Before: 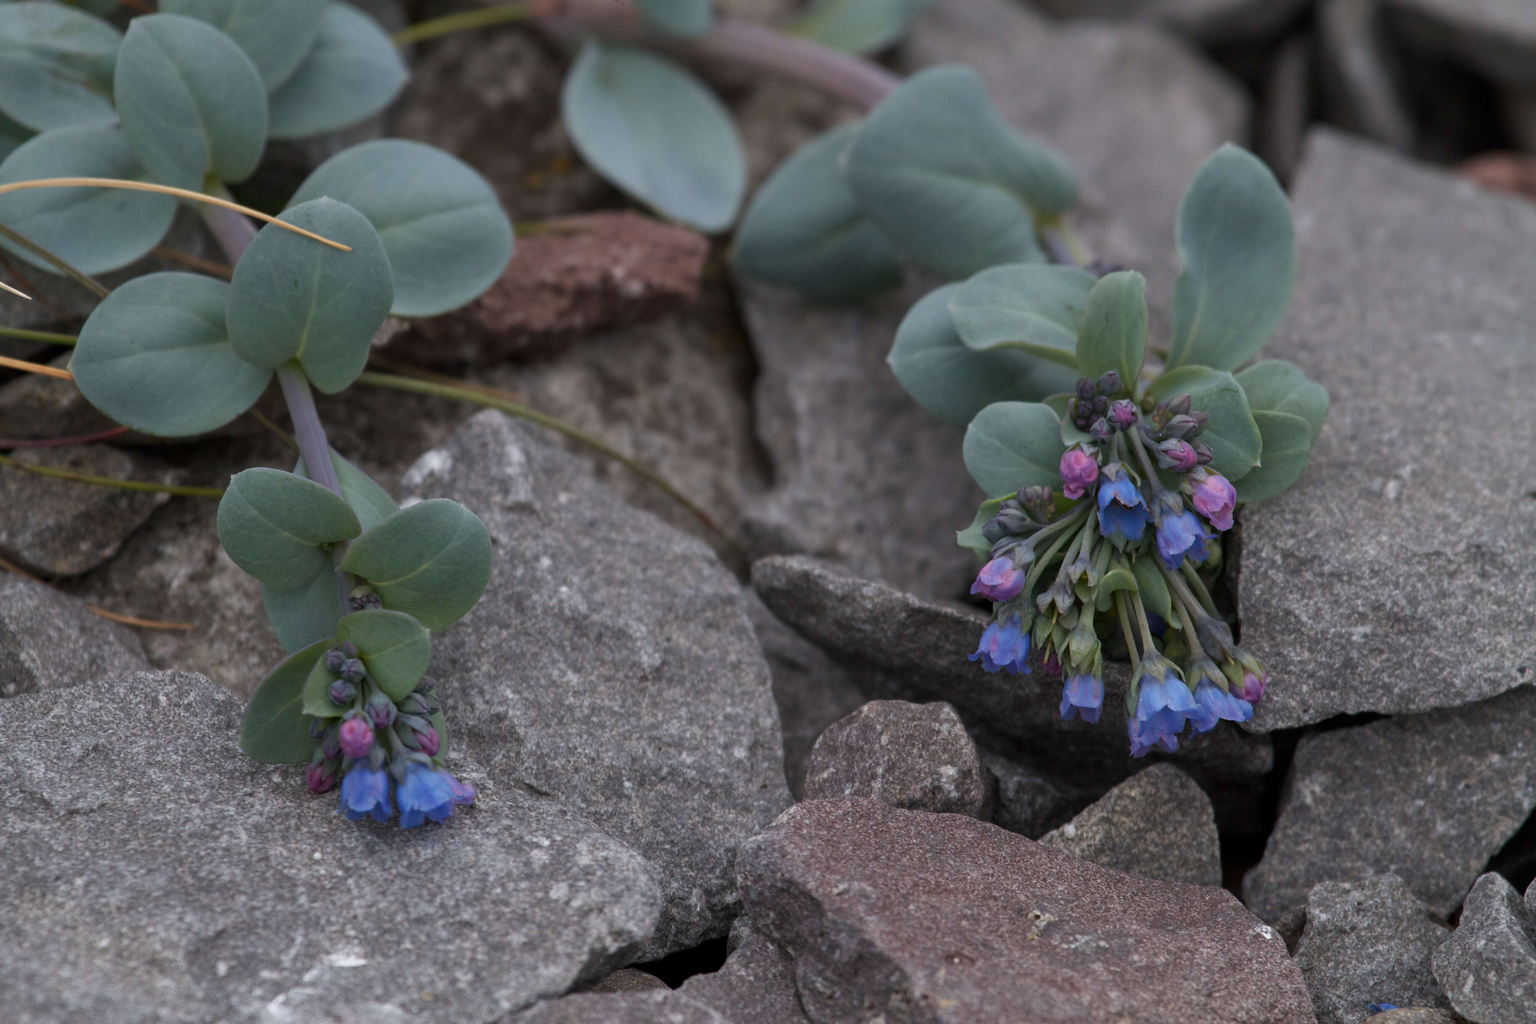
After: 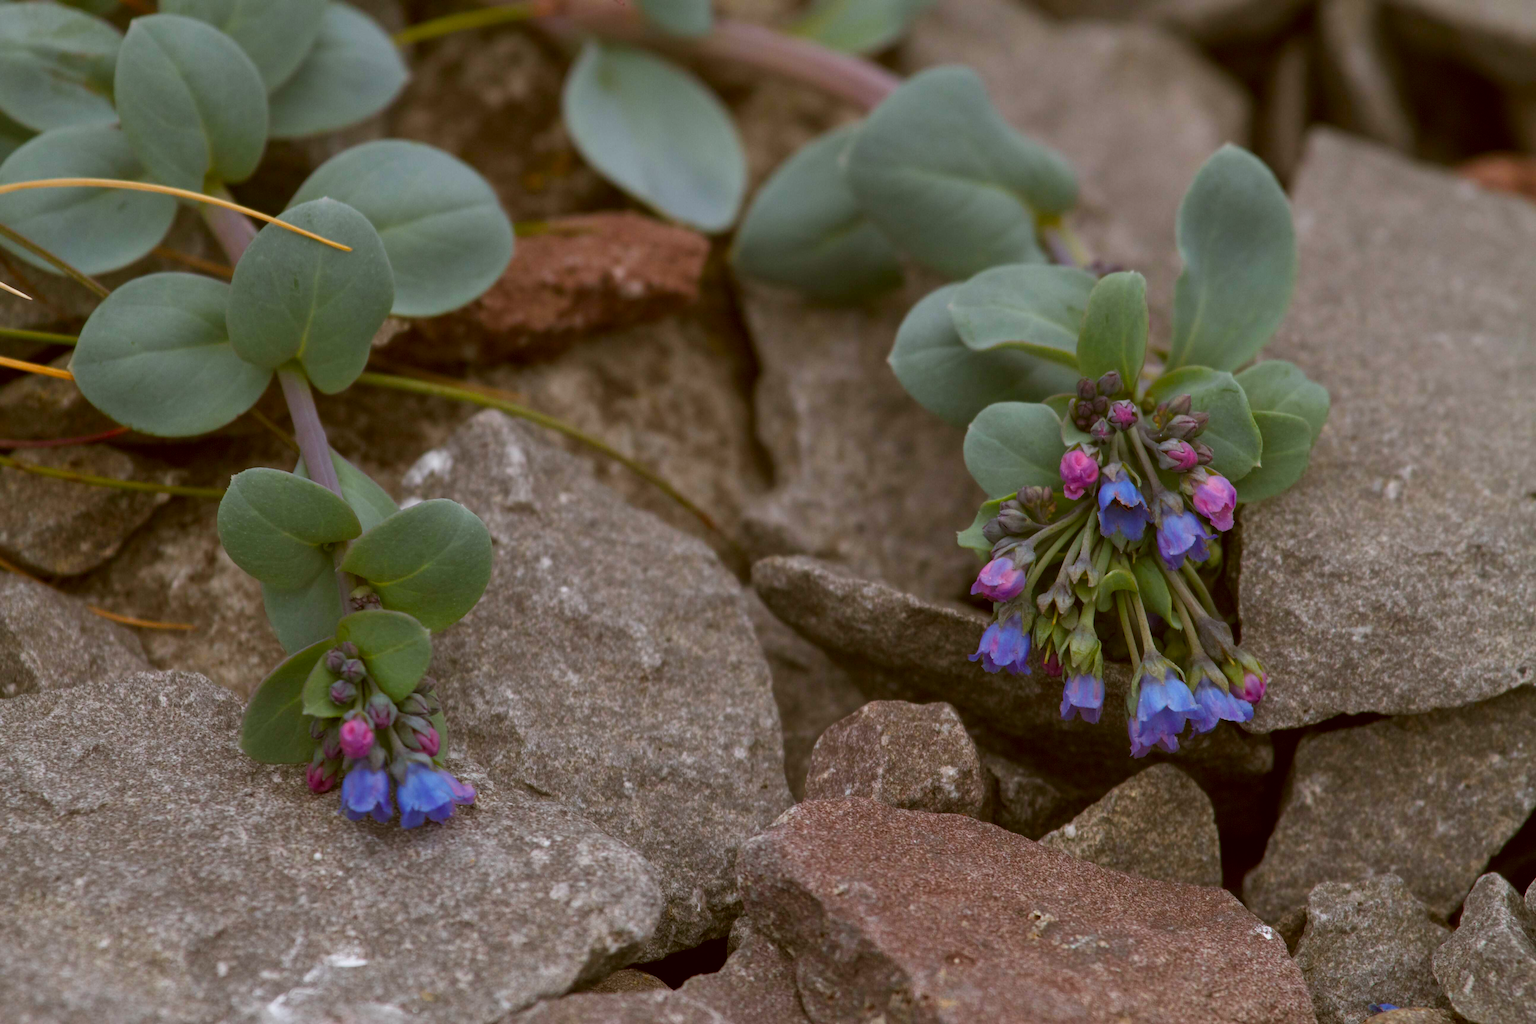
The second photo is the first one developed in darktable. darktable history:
color correction: highlights a* -0.482, highlights b* 0.161, shadows a* 4.66, shadows b* 20.72
color balance rgb: linear chroma grading › global chroma 15%, perceptual saturation grading › global saturation 30%
